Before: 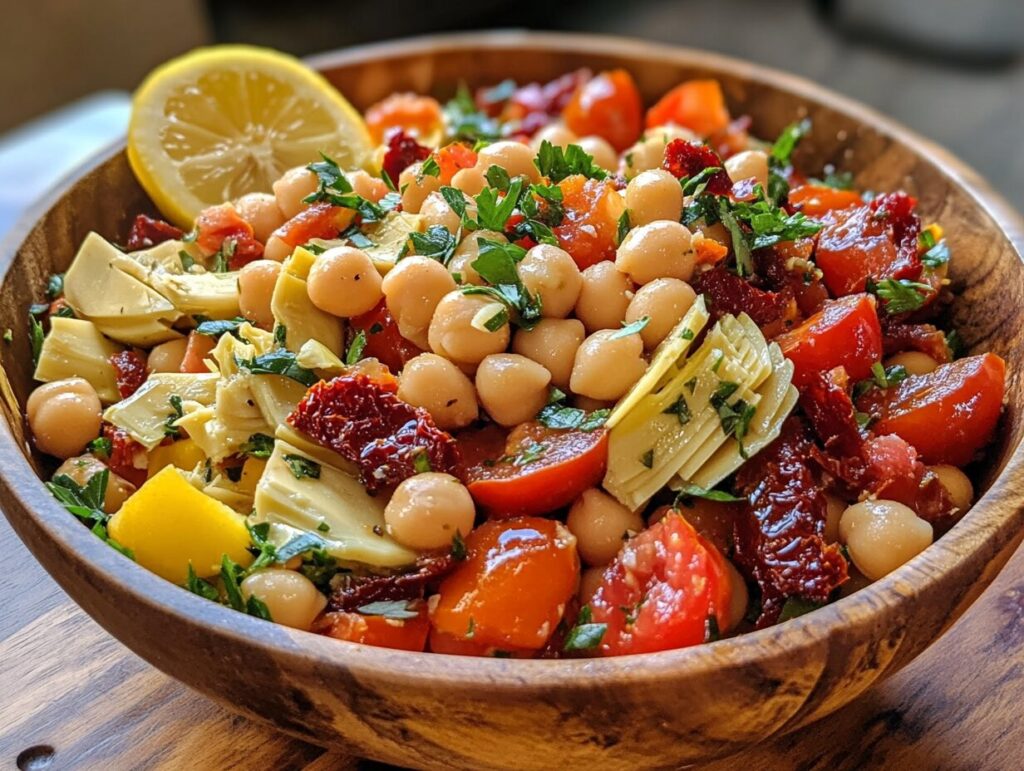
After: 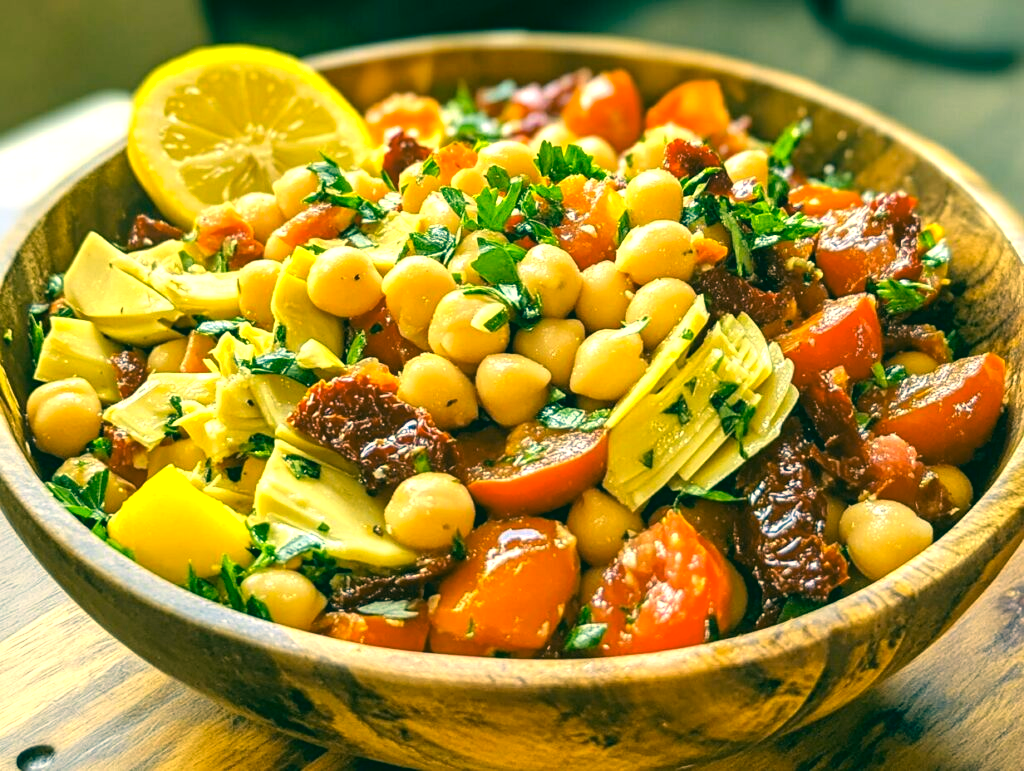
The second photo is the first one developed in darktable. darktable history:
exposure: black level correction 0, exposure 0.9 EV, compensate highlight preservation false
color correction: highlights a* 1.83, highlights b* 34.02, shadows a* -36.68, shadows b* -5.48
